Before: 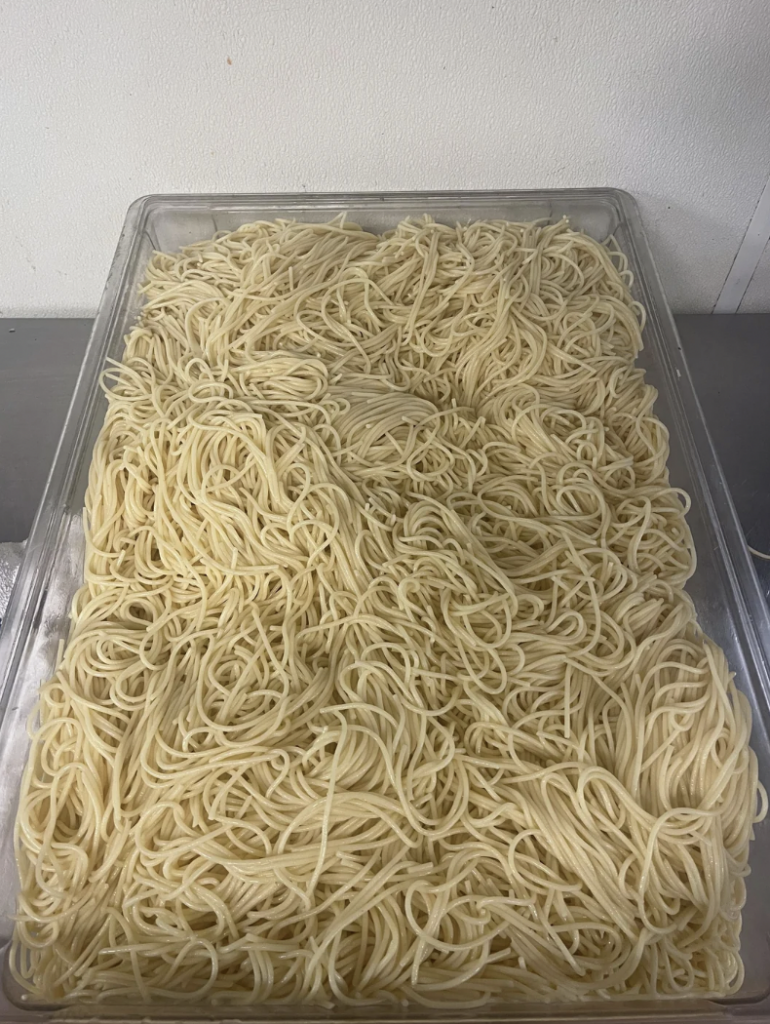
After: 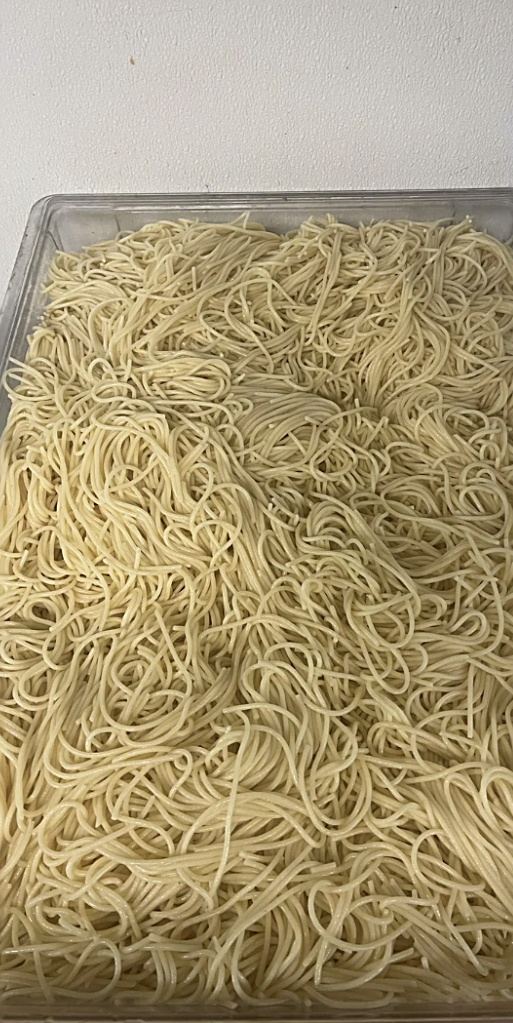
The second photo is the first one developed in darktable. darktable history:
sharpen: on, module defaults
velvia: strength 17%
crop and rotate: left 12.648%, right 20.685%
